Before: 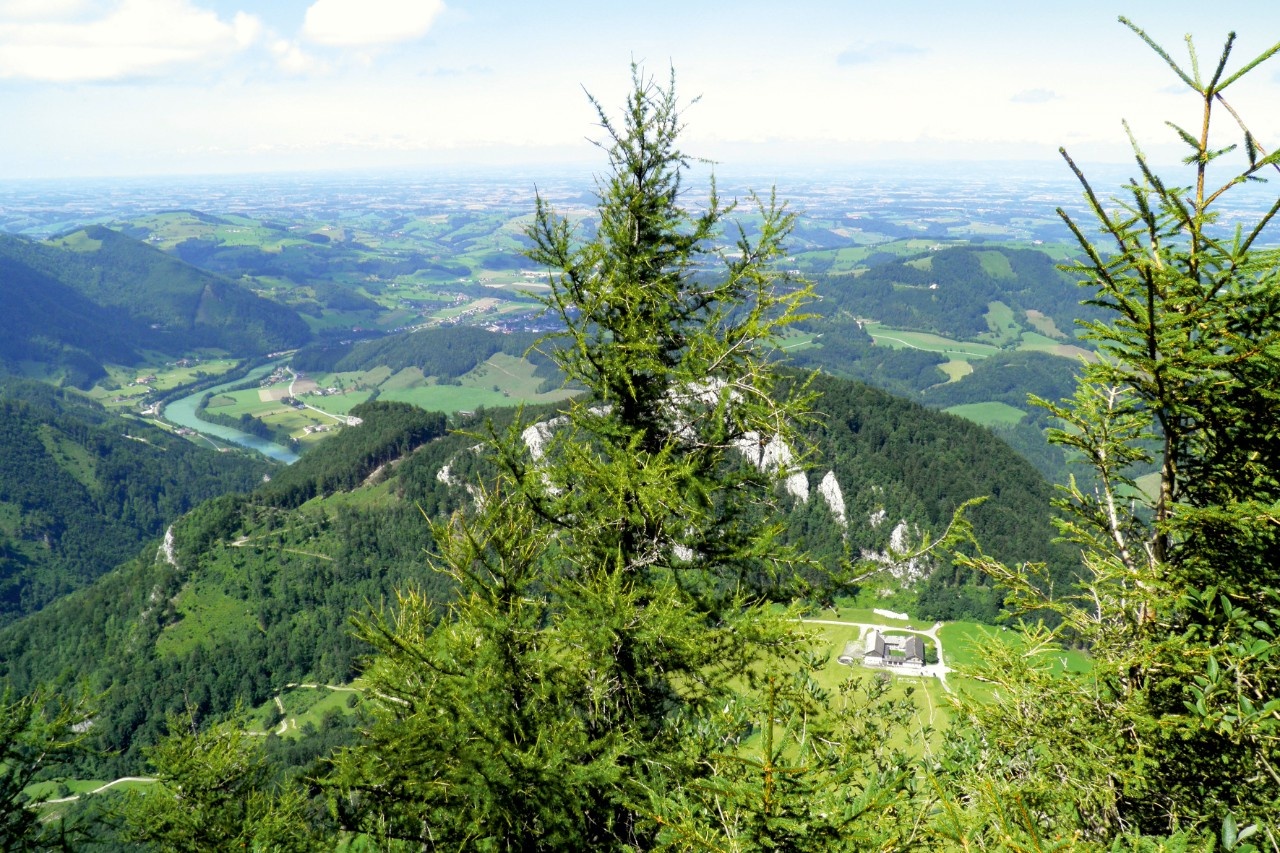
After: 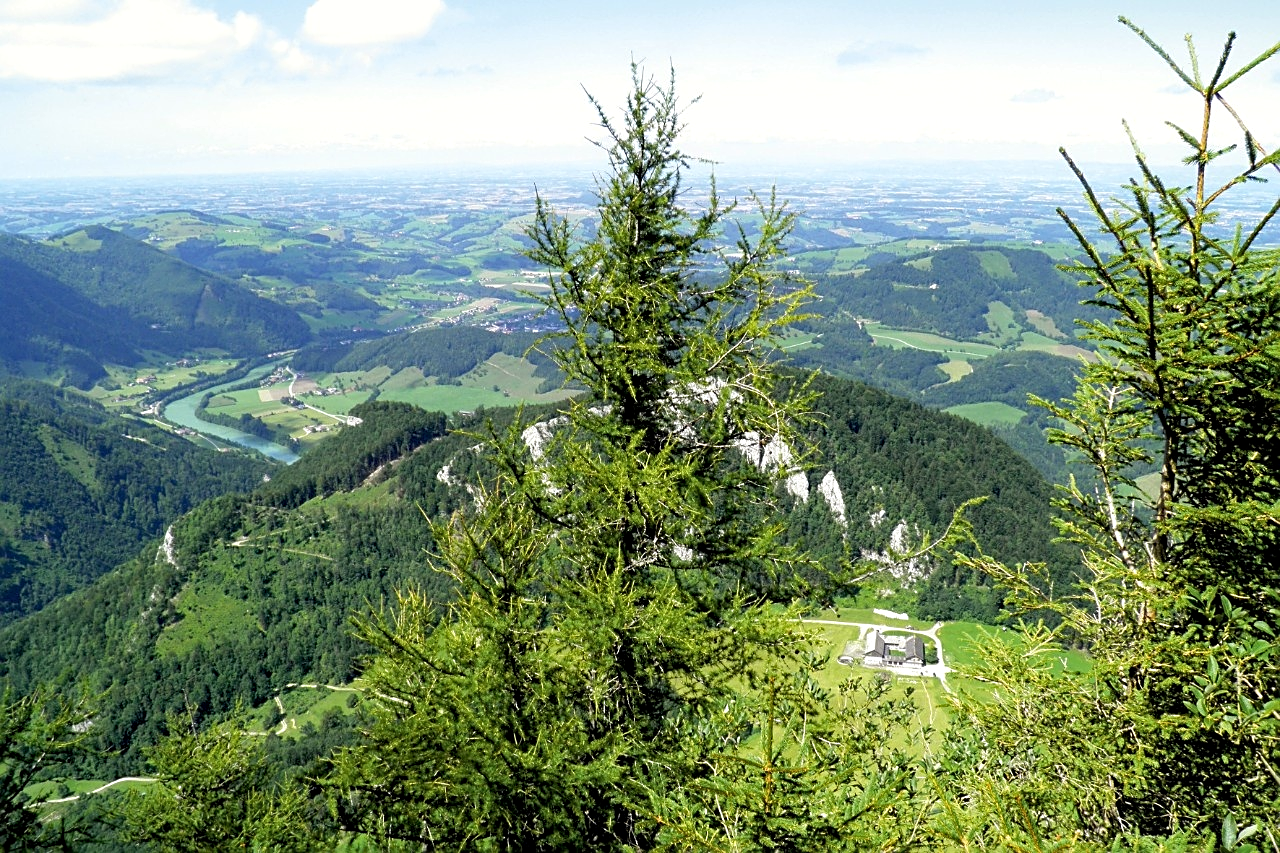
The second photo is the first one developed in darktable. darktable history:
sharpen: amount 0.569
local contrast: highlights 105%, shadows 101%, detail 119%, midtone range 0.2
